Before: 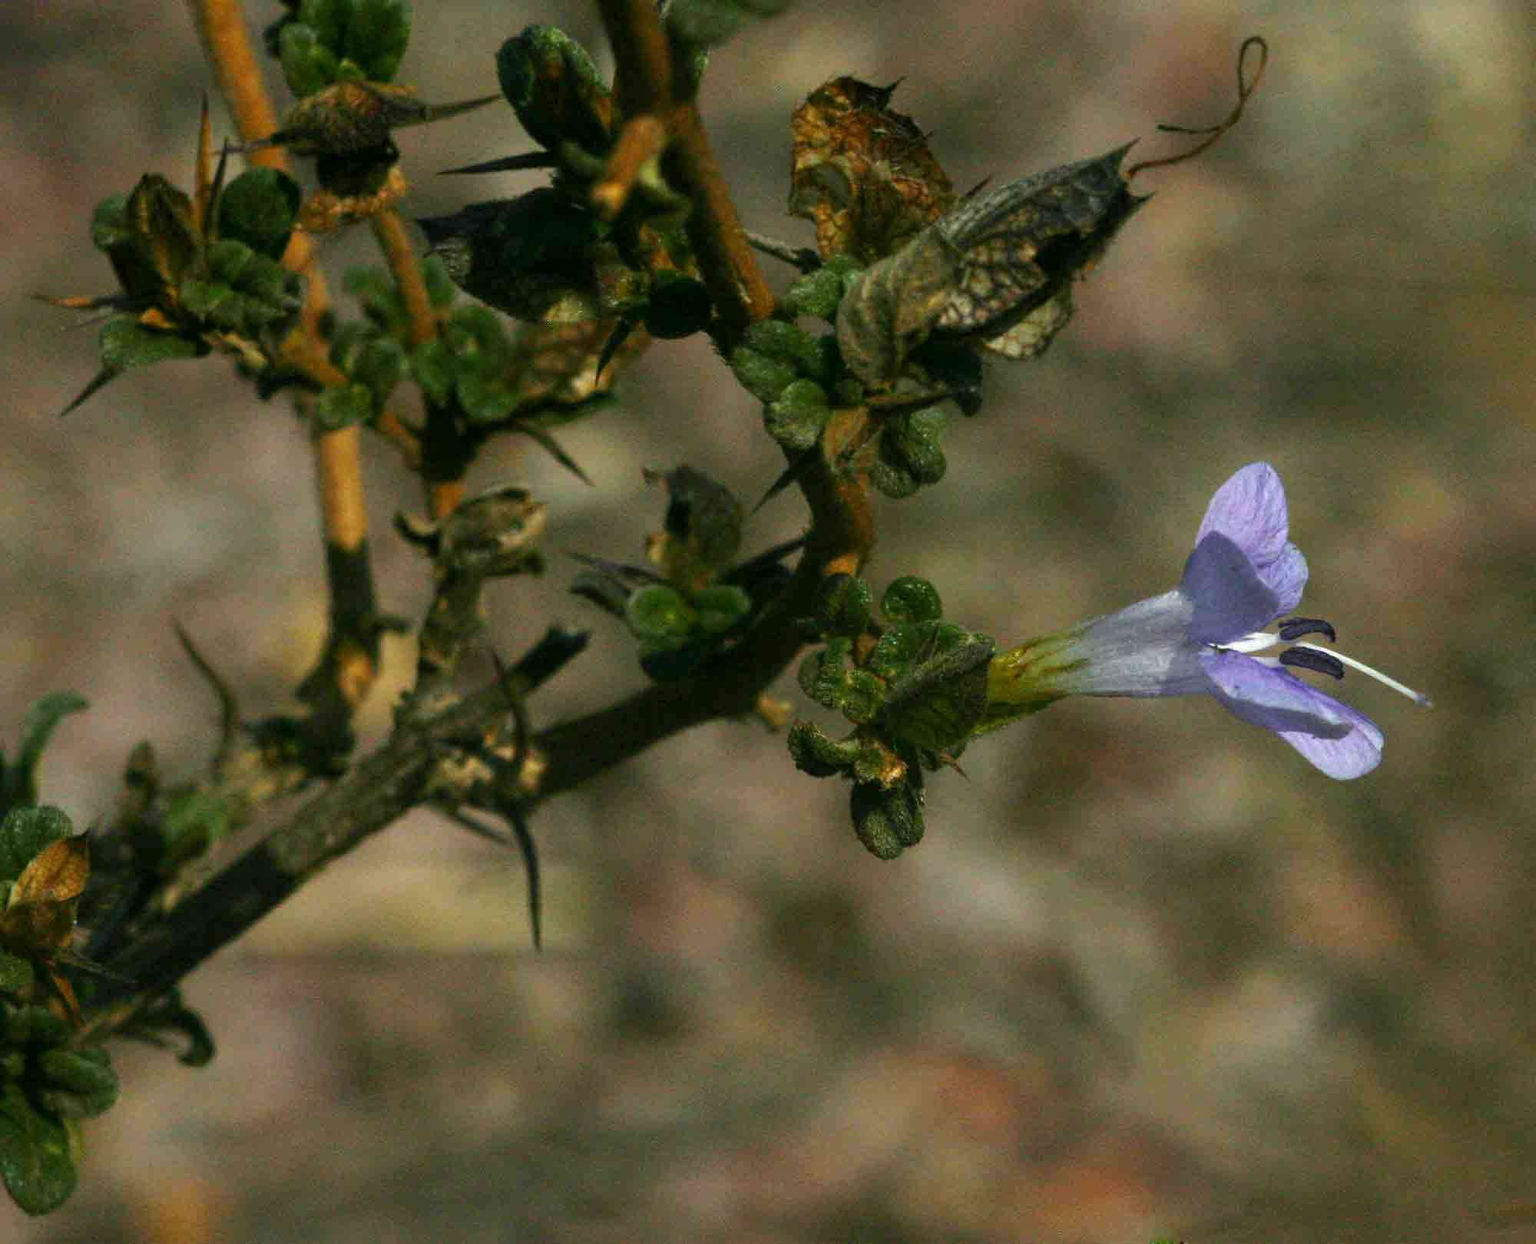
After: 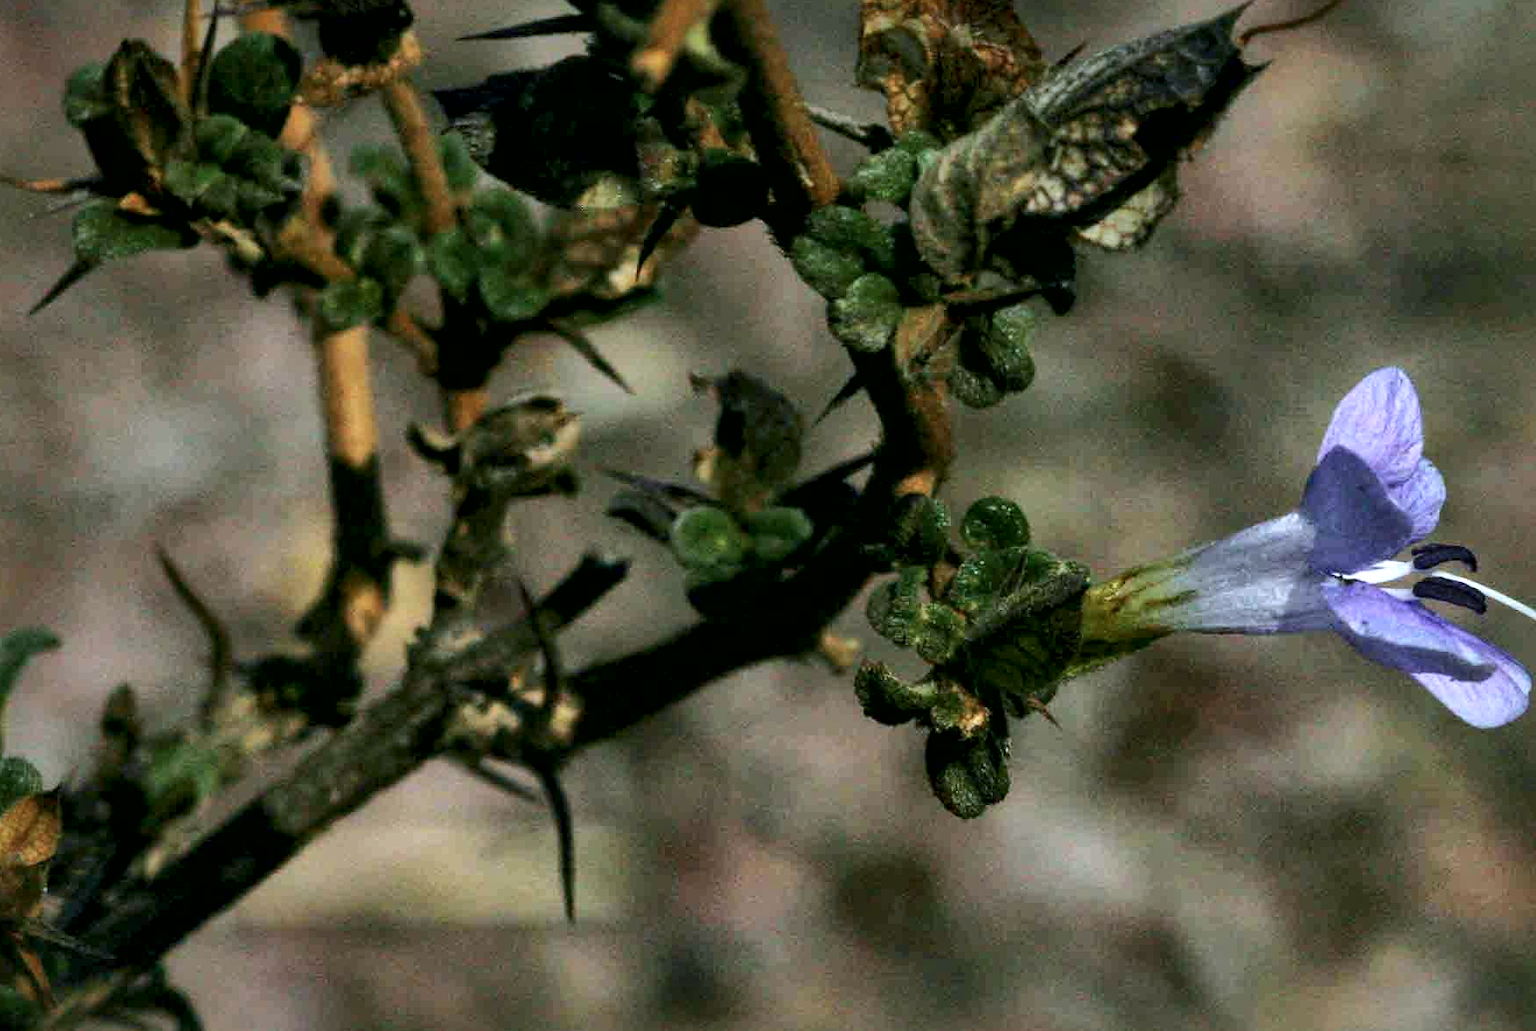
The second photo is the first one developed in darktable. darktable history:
color calibration: illuminant custom, x 0.371, y 0.383, temperature 4281.53 K
local contrast: mode bilateral grid, contrast 70, coarseness 75, detail 180%, midtone range 0.2
crop and rotate: left 2.325%, top 11.229%, right 9.6%, bottom 15.712%
